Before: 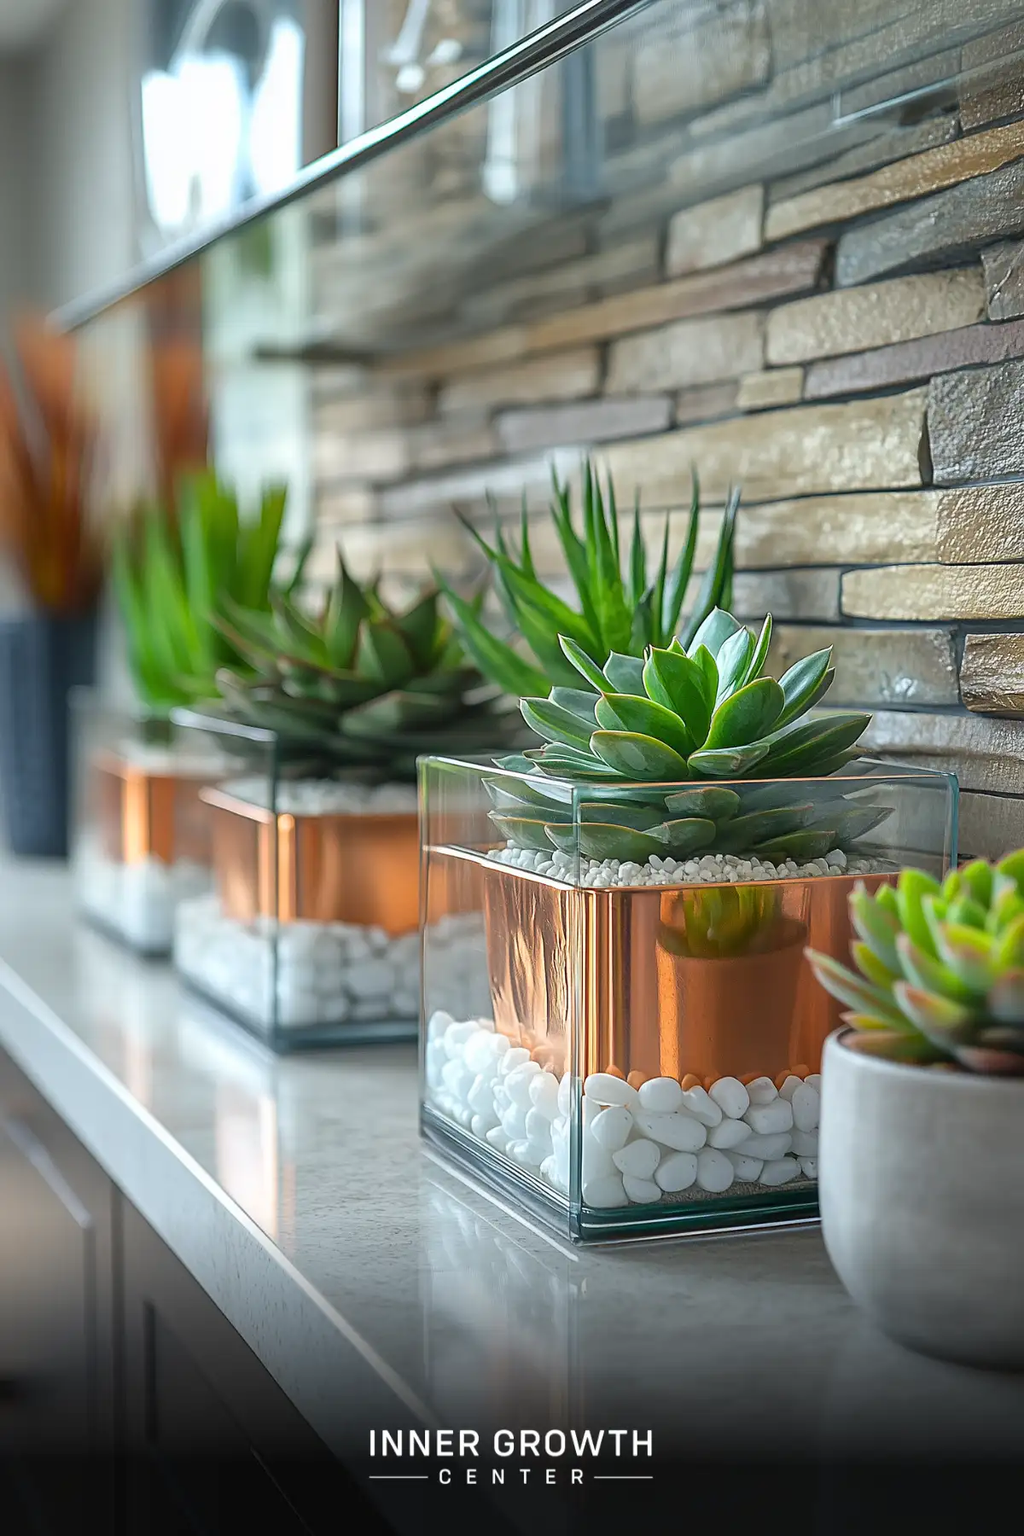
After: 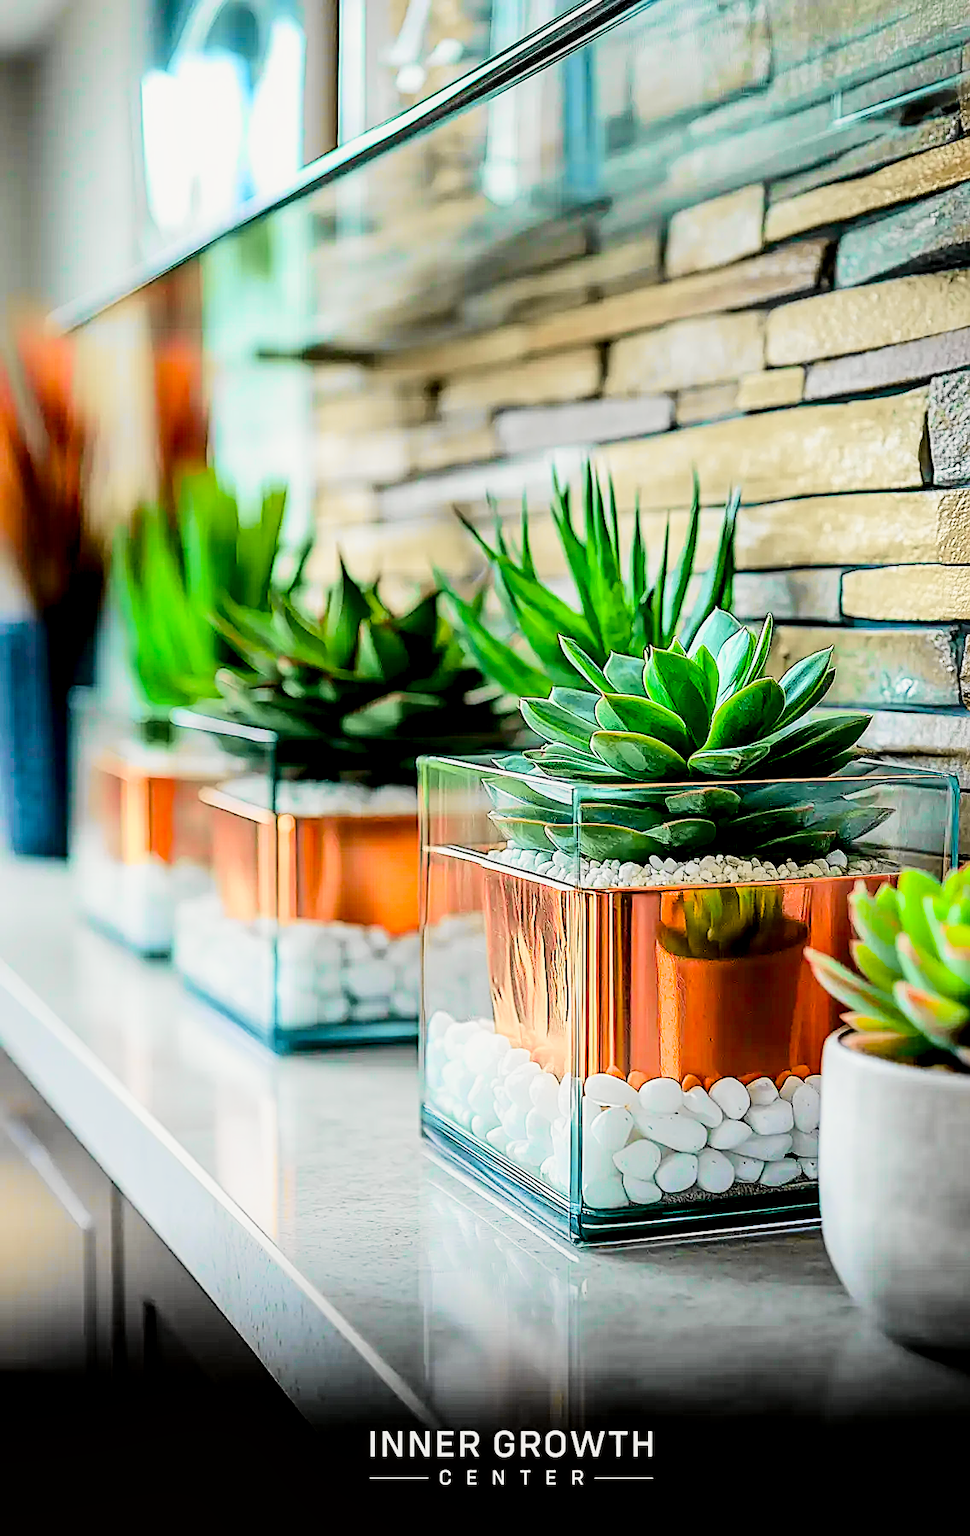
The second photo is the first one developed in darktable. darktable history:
filmic rgb: black relative exposure -5.12 EV, white relative exposure 4 EV, hardness 2.9, contrast 1.3, highlights saturation mix -29.43%
crop and rotate: left 0%, right 5.178%
contrast brightness saturation: saturation 0.513
sharpen: on, module defaults
tone equalizer: -8 EV -0.387 EV, -7 EV -0.421 EV, -6 EV -0.317 EV, -5 EV -0.207 EV, -3 EV 0.23 EV, -2 EV 0.36 EV, -1 EV 0.387 EV, +0 EV 0.425 EV
color balance rgb: global offset › luminance -0.466%, perceptual saturation grading › global saturation 20%, perceptual saturation grading › highlights -14.138%, perceptual saturation grading › shadows 49.467%
local contrast: highlights 88%, shadows 78%
tone curve: curves: ch0 [(0.014, 0) (0.13, 0.09) (0.227, 0.211) (0.346, 0.388) (0.499, 0.598) (0.662, 0.76) (0.795, 0.846) (1, 0.969)]; ch1 [(0, 0) (0.366, 0.367) (0.447, 0.417) (0.473, 0.484) (0.504, 0.502) (0.525, 0.518) (0.564, 0.548) (0.639, 0.643) (1, 1)]; ch2 [(0, 0) (0.333, 0.346) (0.375, 0.375) (0.424, 0.43) (0.476, 0.498) (0.496, 0.505) (0.517, 0.515) (0.542, 0.564) (0.583, 0.6) (0.64, 0.622) (0.723, 0.676) (1, 1)], color space Lab, independent channels, preserve colors none
